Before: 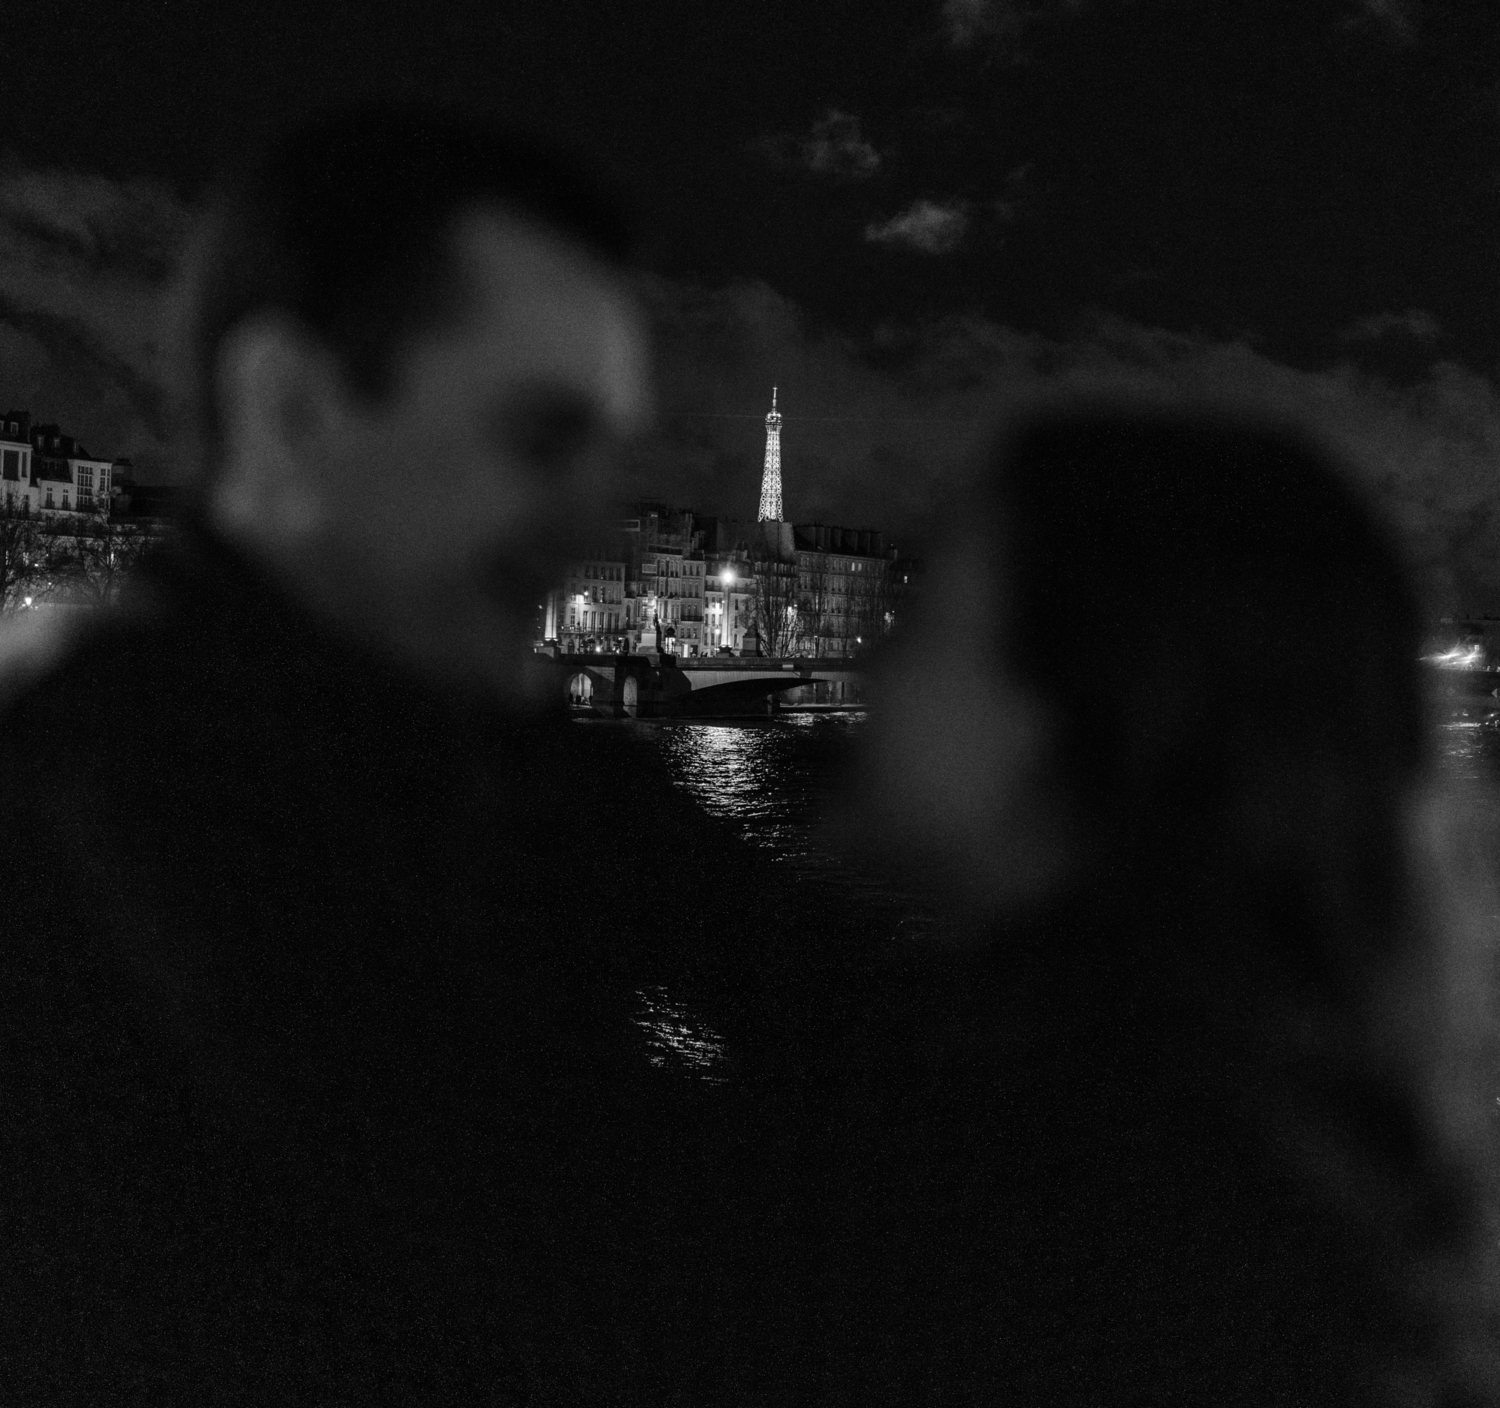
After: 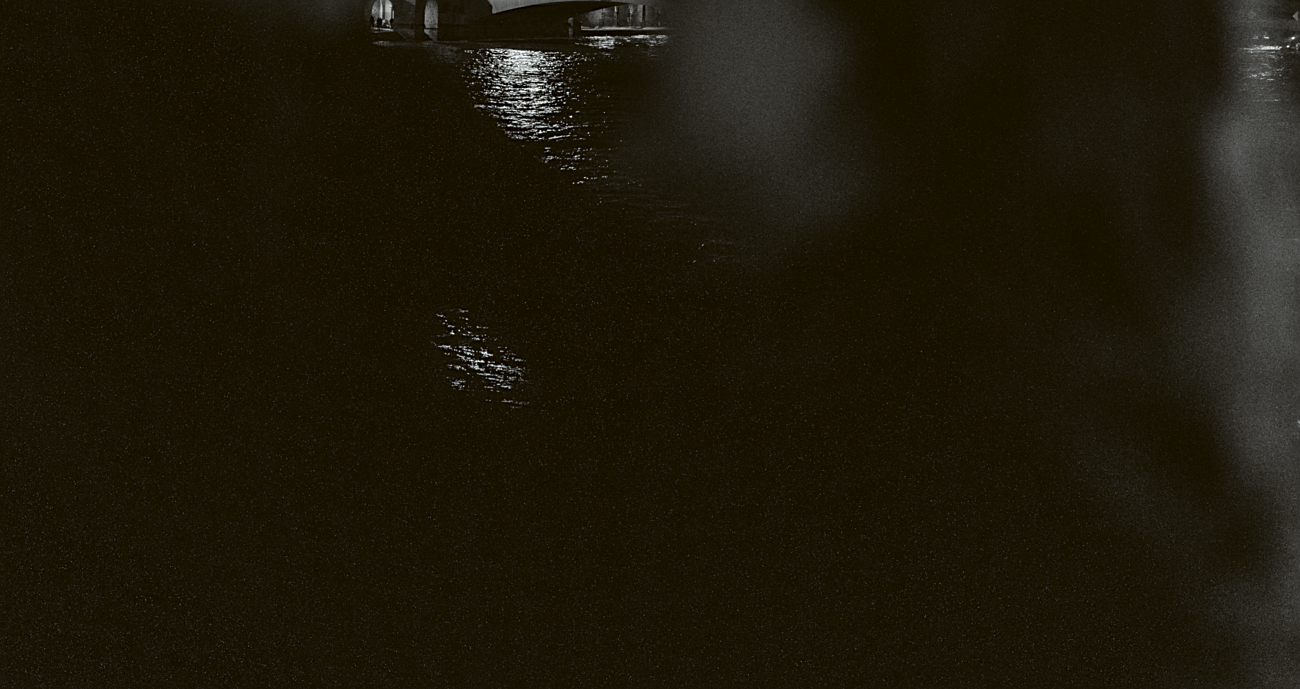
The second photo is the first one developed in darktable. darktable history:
color balance: lift [1.004, 1.002, 1.002, 0.998], gamma [1, 1.007, 1.002, 0.993], gain [1, 0.977, 1.013, 1.023], contrast -3.64%
crop and rotate: left 13.306%, top 48.129%, bottom 2.928%
sharpen: on, module defaults
